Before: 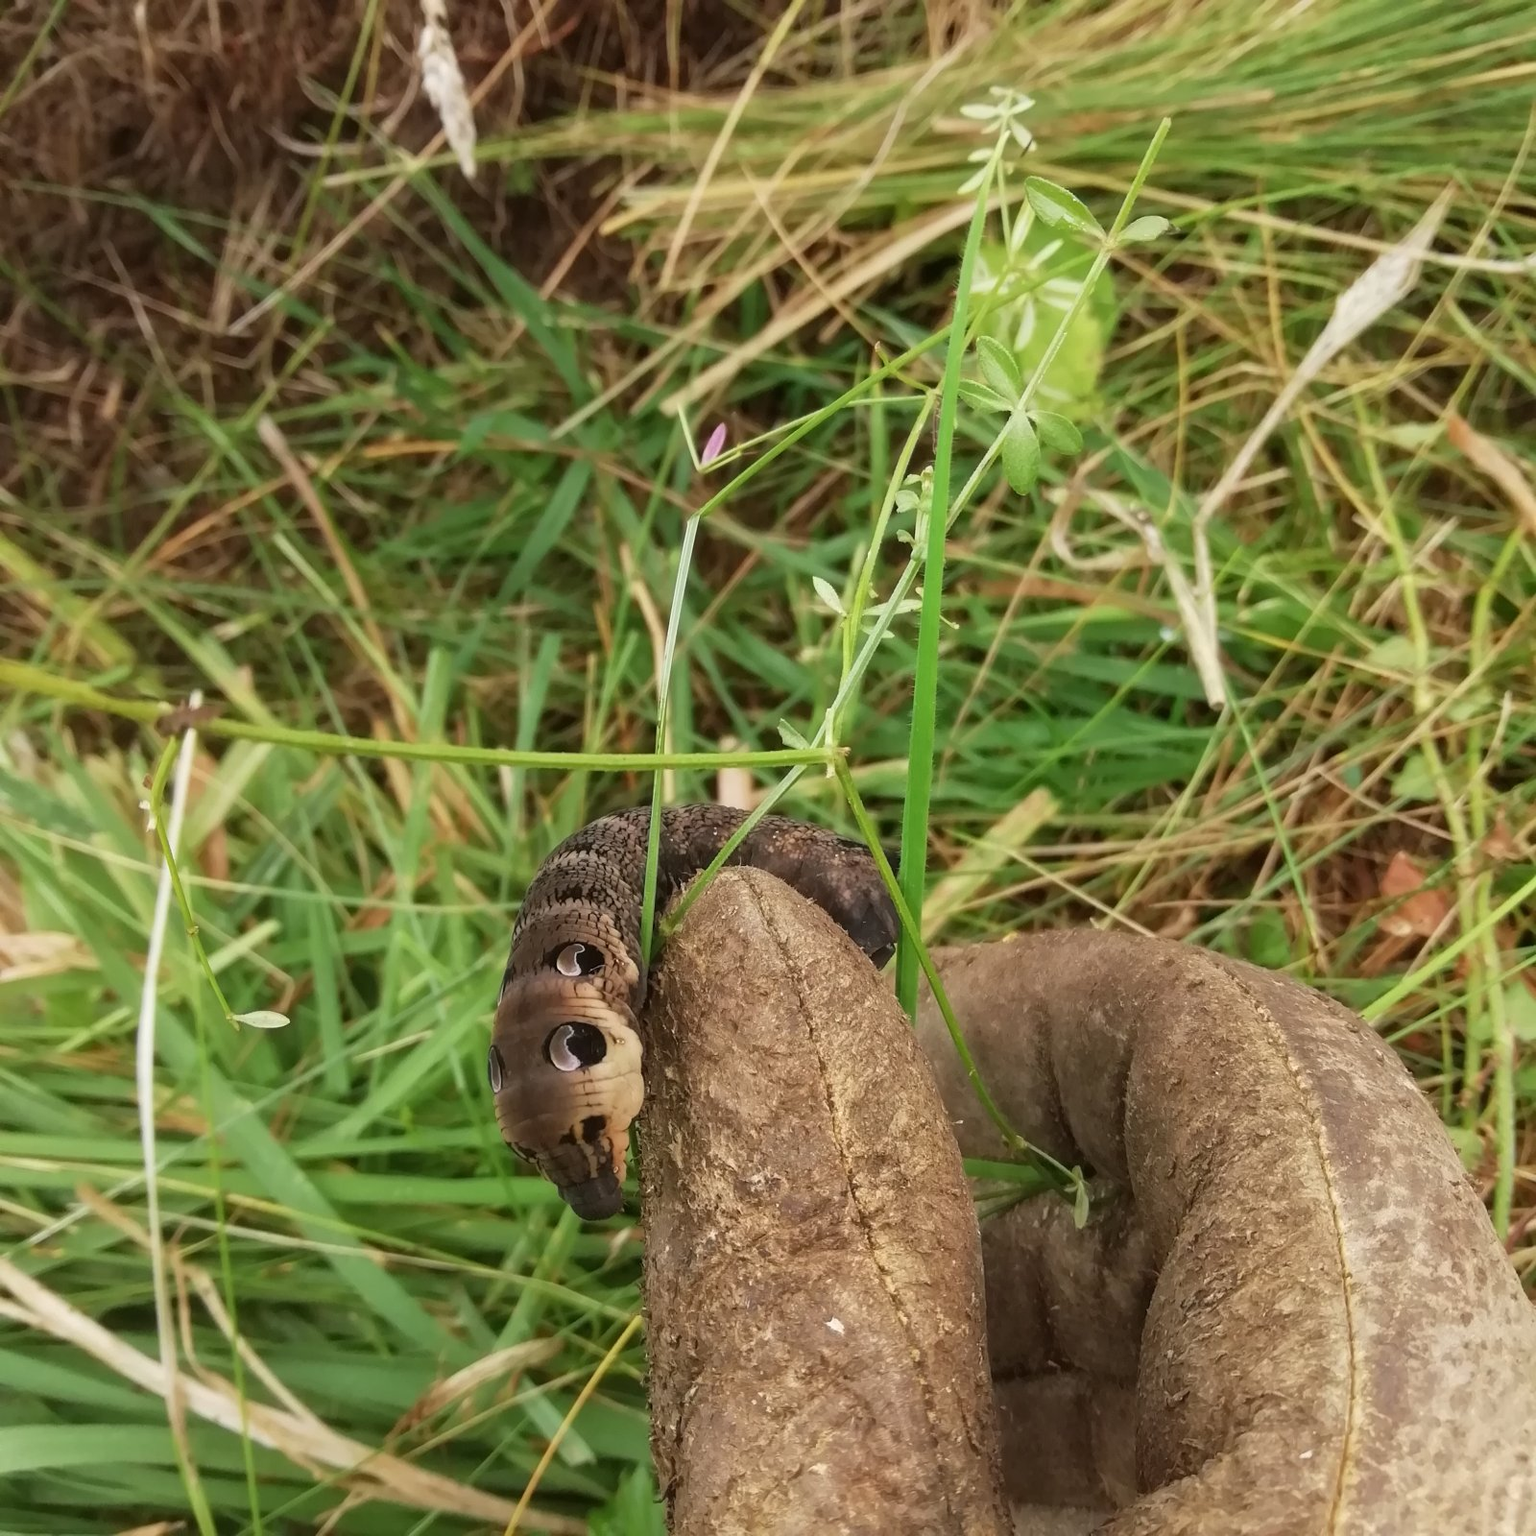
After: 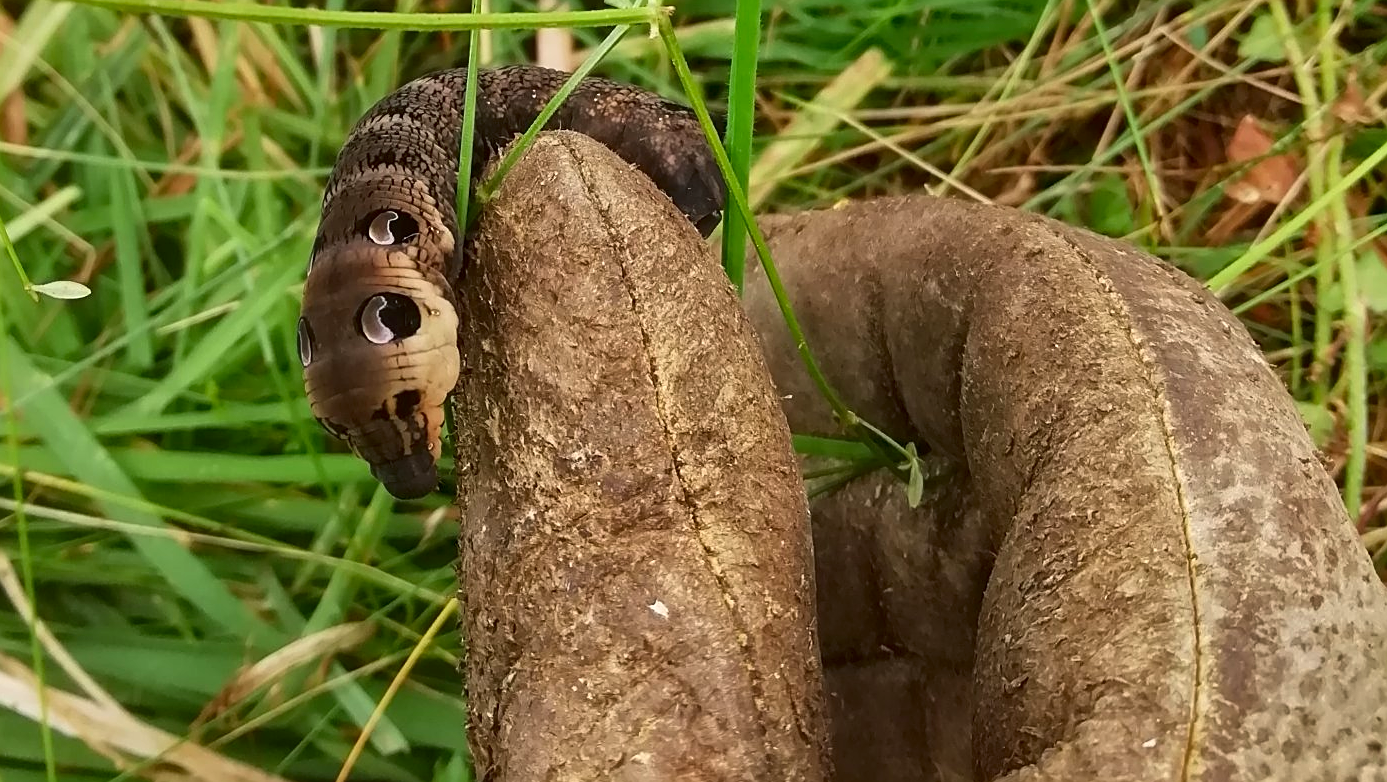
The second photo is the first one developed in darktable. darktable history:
shadows and highlights: shadows 21.01, highlights -82.52, soften with gaussian
sharpen: on, module defaults
contrast brightness saturation: contrast 0.131, brightness -0.056, saturation 0.162
crop and rotate: left 13.252%, top 48.267%, bottom 2.854%
